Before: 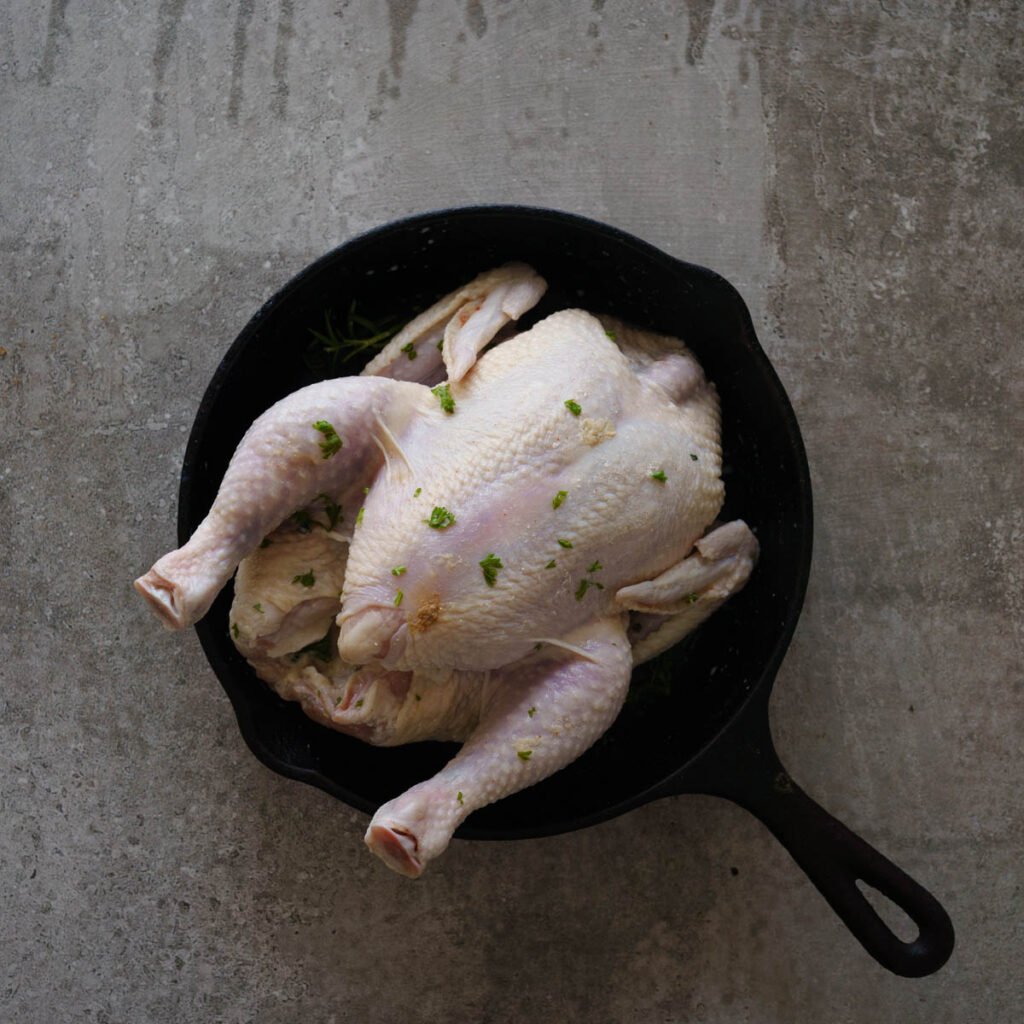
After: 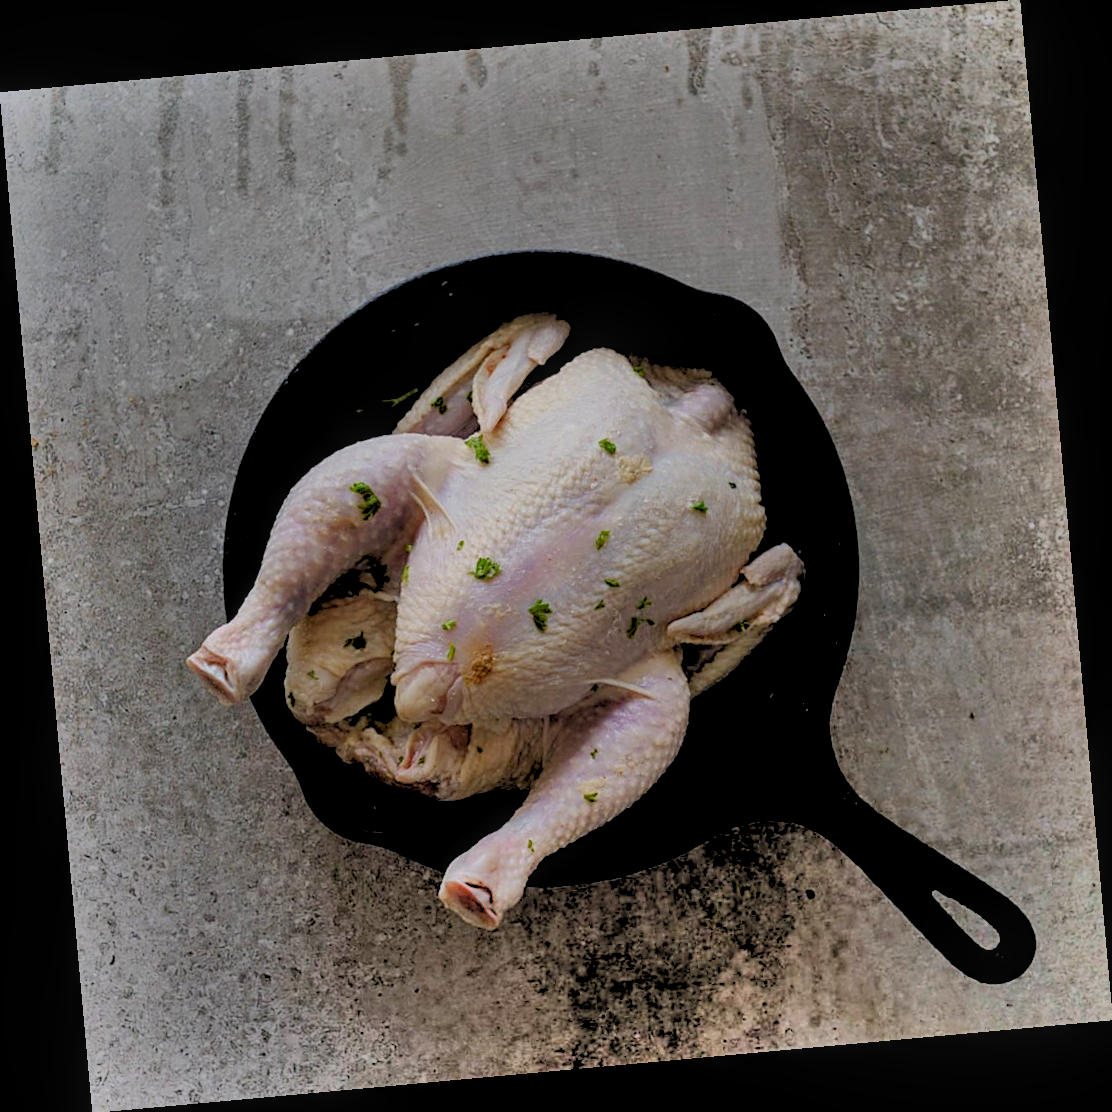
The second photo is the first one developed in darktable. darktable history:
rgb levels: preserve colors sum RGB, levels [[0.038, 0.433, 0.934], [0, 0.5, 1], [0, 0.5, 1]]
sharpen: on, module defaults
shadows and highlights: shadows 80.73, white point adjustment -9.07, highlights -61.46, soften with gaussian
local contrast: on, module defaults
rotate and perspective: rotation -5.2°, automatic cropping off
exposure: black level correction 0.004, exposure 0.014 EV, compensate highlight preservation false
